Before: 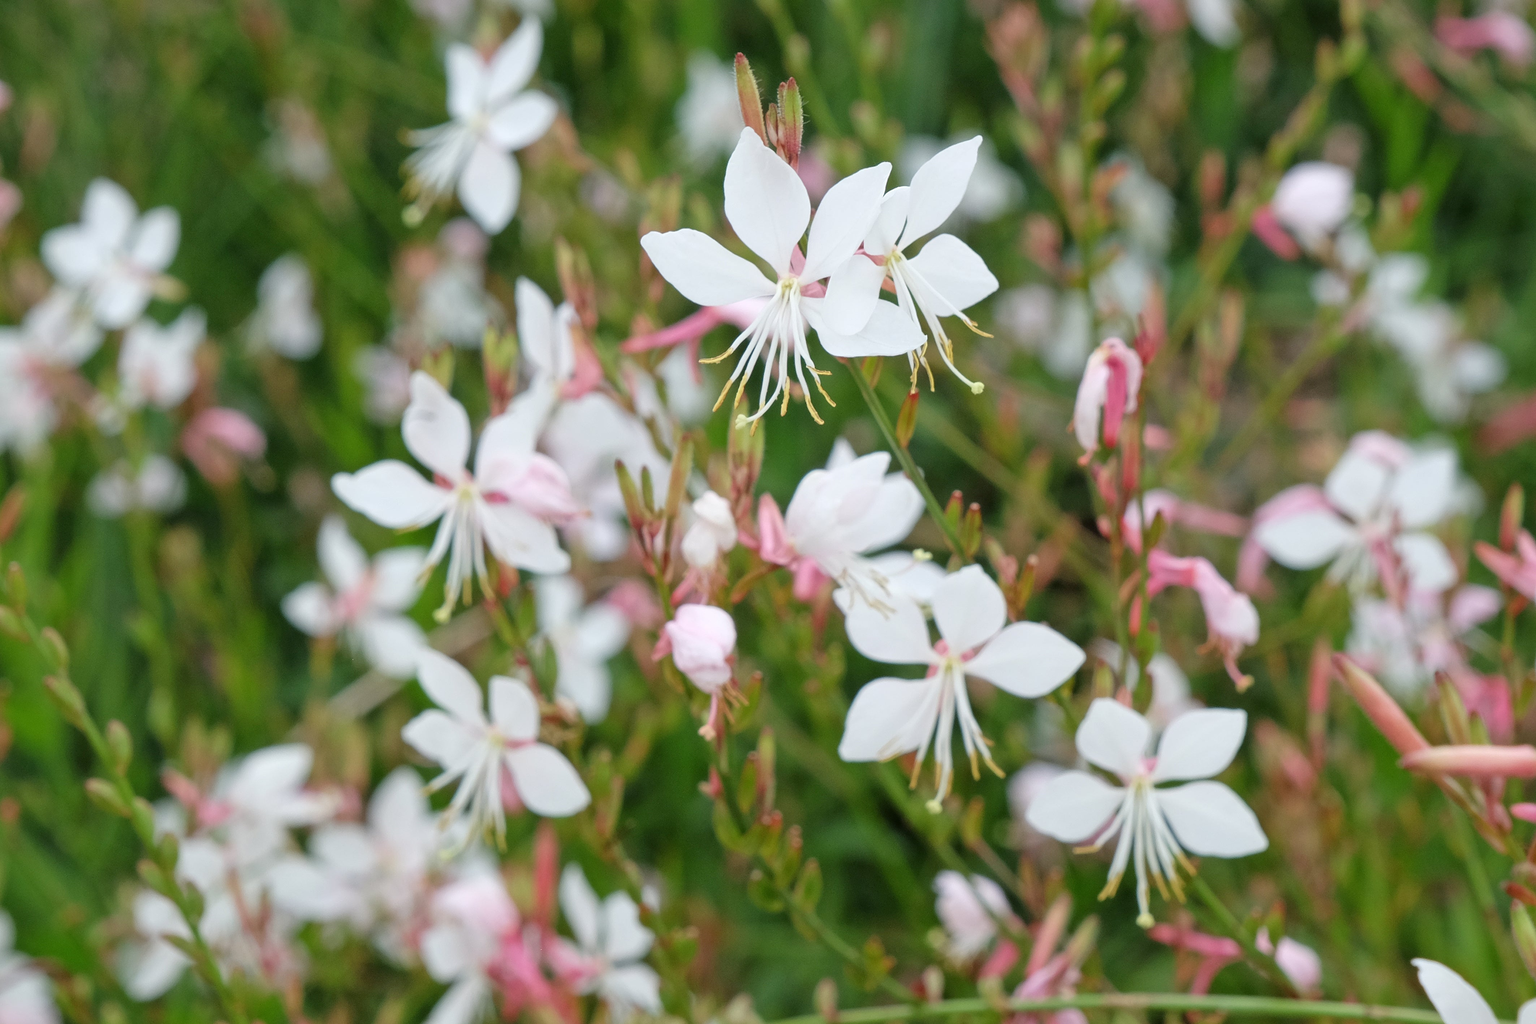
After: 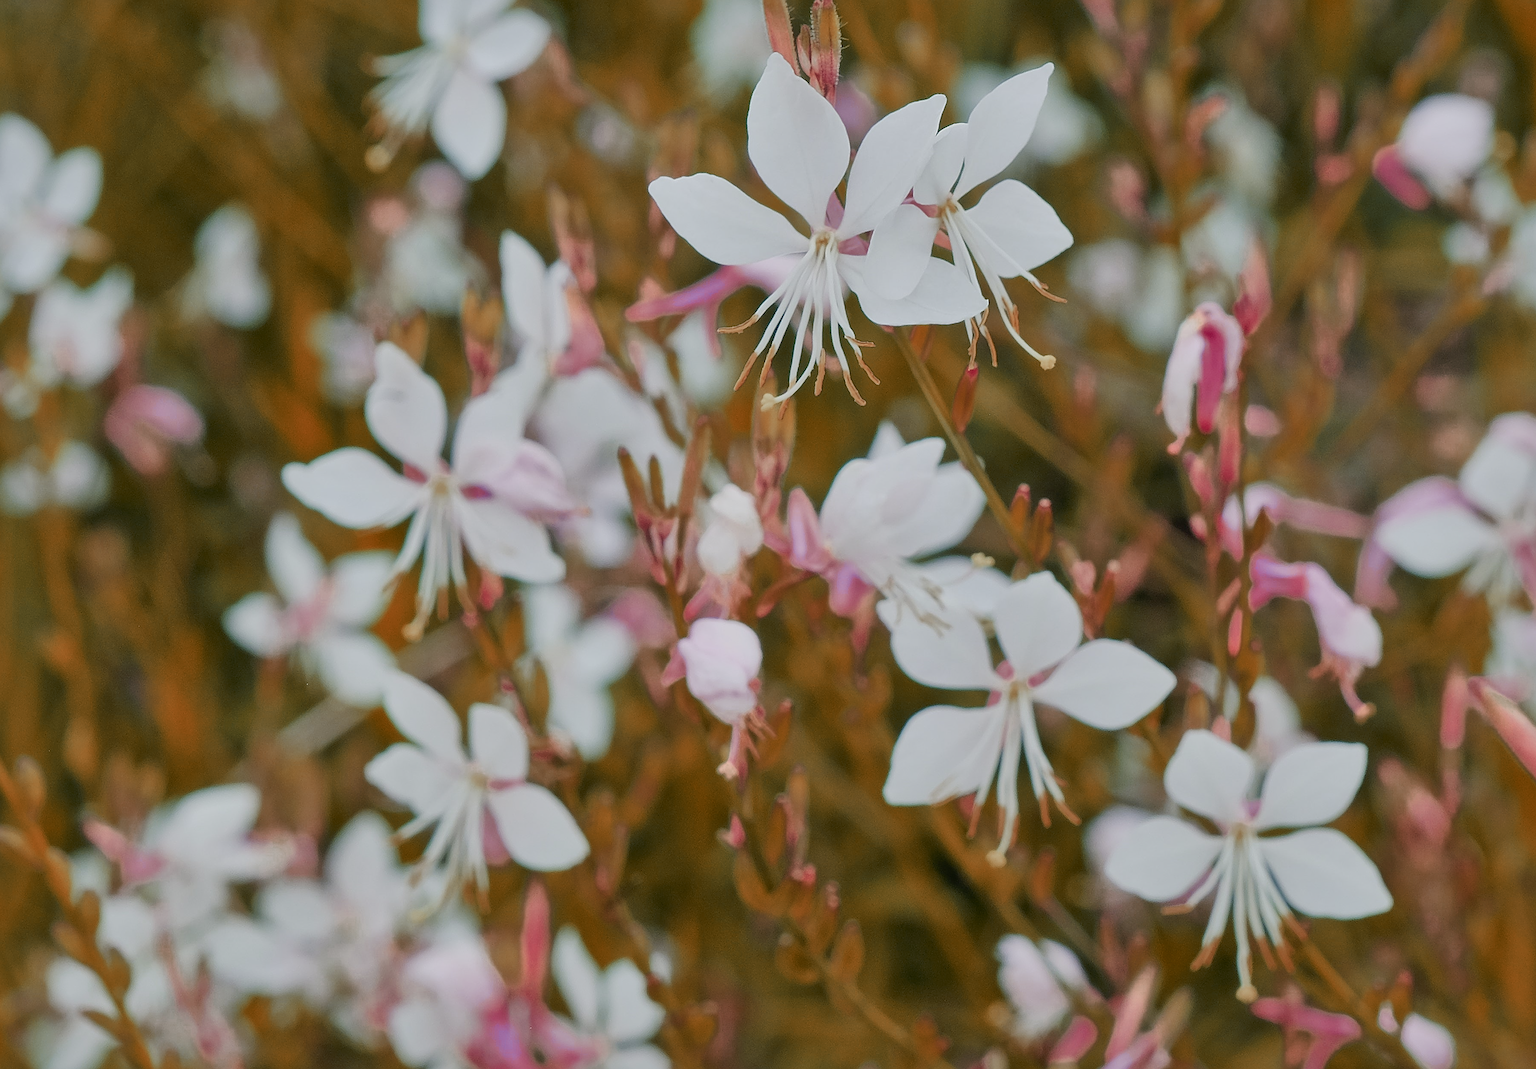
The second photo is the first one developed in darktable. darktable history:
tone curve: curves: ch0 [(0, 0.014) (0.036, 0.047) (0.15, 0.156) (0.27, 0.258) (0.511, 0.506) (0.761, 0.741) (1, 0.919)]; ch1 [(0, 0) (0.179, 0.173) (0.322, 0.32) (0.429, 0.431) (0.502, 0.5) (0.519, 0.522) (0.562, 0.575) (0.631, 0.65) (0.72, 0.692) (1, 1)]; ch2 [(0, 0) (0.29, 0.295) (0.404, 0.436) (0.497, 0.498) (0.533, 0.556) (0.599, 0.607) (0.696, 0.707) (1, 1)], preserve colors none
color zones: curves: ch0 [(0.006, 0.385) (0.143, 0.563) (0.243, 0.321) (0.352, 0.464) (0.516, 0.456) (0.625, 0.5) (0.75, 0.5) (0.875, 0.5)]; ch1 [(0, 0.5) (0.134, 0.504) (0.246, 0.463) (0.421, 0.515) (0.5, 0.56) (0.625, 0.5) (0.75, 0.5) (0.875, 0.5)]; ch2 [(0, 0.5) (0.131, 0.426) (0.307, 0.289) (0.38, 0.188) (0.513, 0.216) (0.625, 0.548) (0.75, 0.468) (0.838, 0.396) (0.971, 0.311)]
crop: left 6.116%, top 8.11%, right 9.532%, bottom 3.755%
shadows and highlights: shadows 40.08, highlights -59.96
contrast brightness saturation: contrast 0.078, saturation 0.019
sharpen: radius 1.427, amount 1.26, threshold 0.649
exposure: black level correction 0.001, exposure -0.125 EV, compensate highlight preservation false
tone equalizer: edges refinement/feathering 500, mask exposure compensation -1.57 EV, preserve details no
